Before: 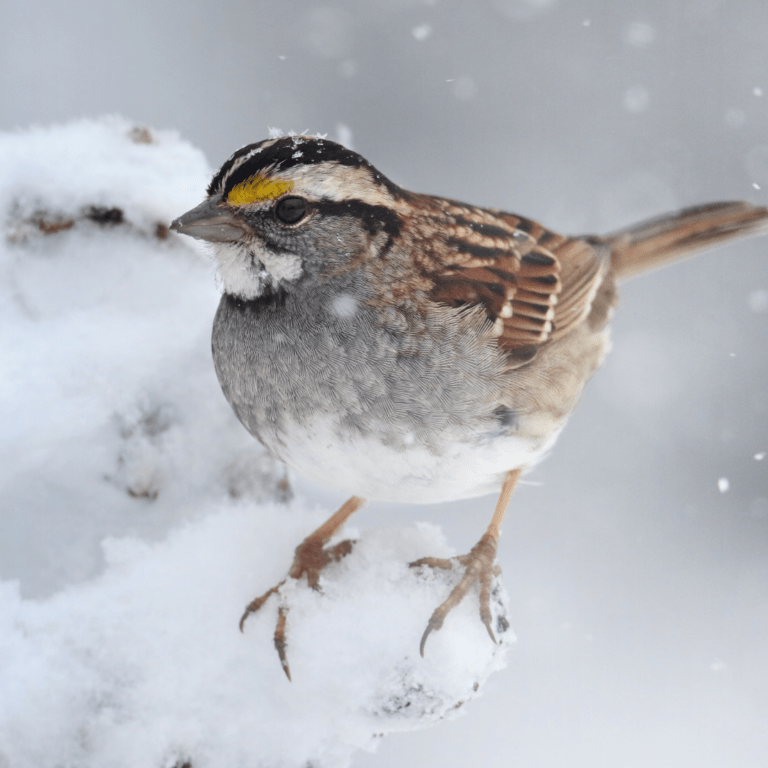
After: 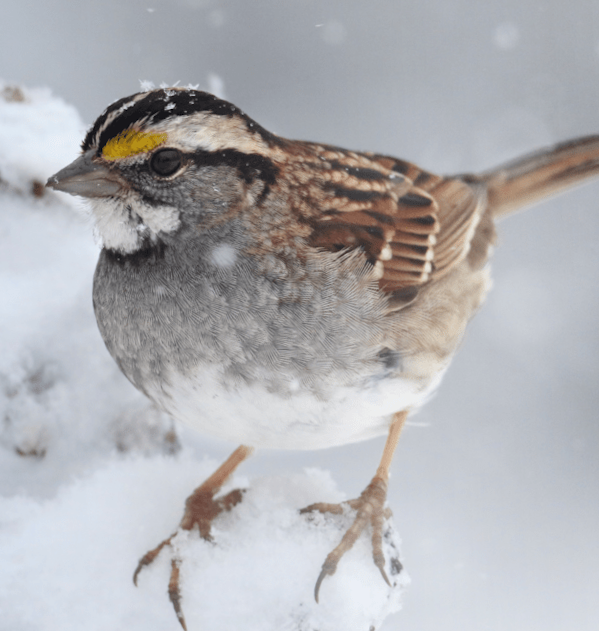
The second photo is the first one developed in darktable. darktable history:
tone equalizer: on, module defaults
exposure: compensate highlight preservation false
crop: left 16.768%, top 8.653%, right 8.362%, bottom 12.485%
rotate and perspective: rotation -2.56°, automatic cropping off
